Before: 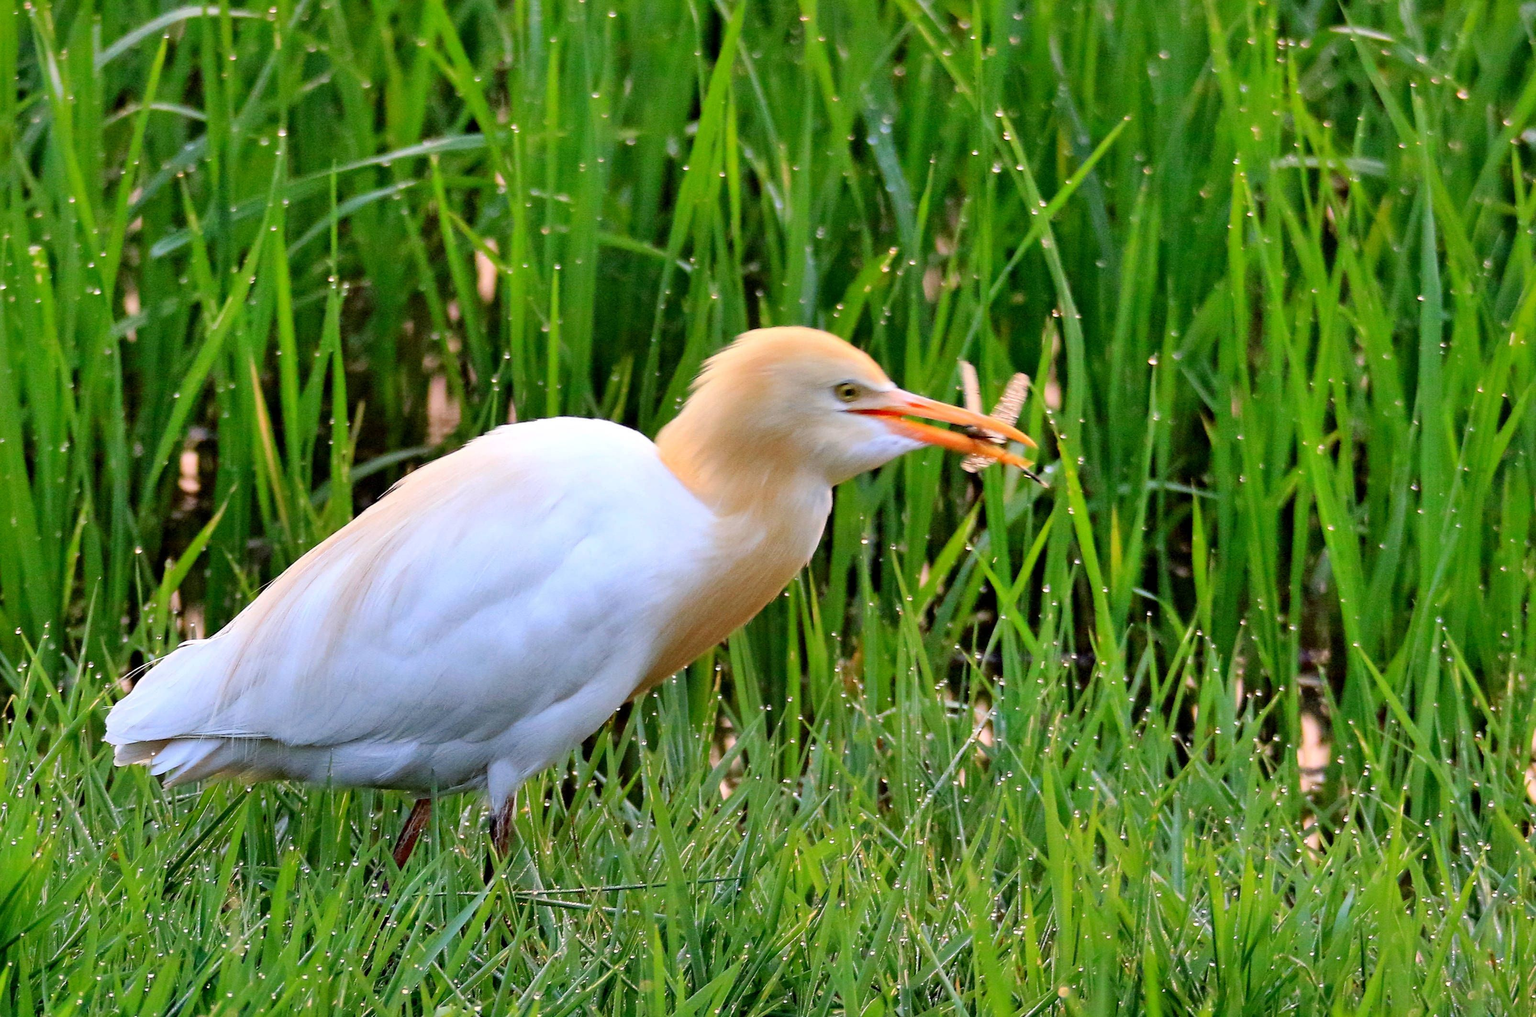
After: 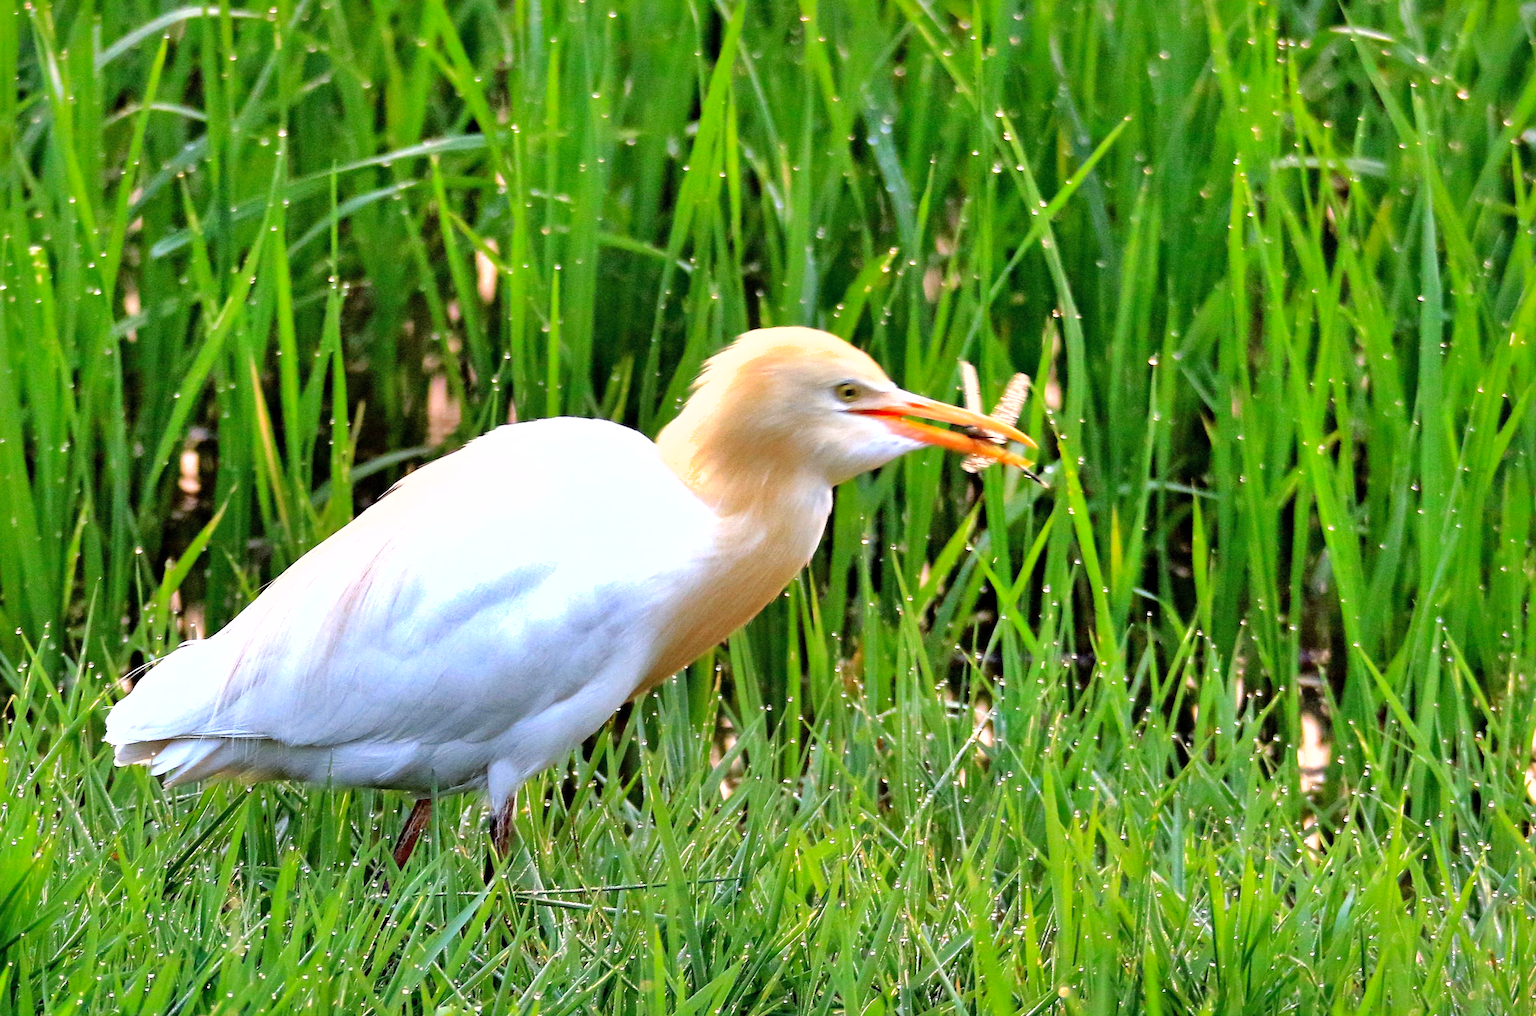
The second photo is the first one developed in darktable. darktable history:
tone equalizer: -8 EV -0.759 EV, -7 EV -0.723 EV, -6 EV -0.59 EV, -5 EV -0.363 EV, -3 EV 0.394 EV, -2 EV 0.6 EV, -1 EV 0.69 EV, +0 EV 0.731 EV
shadows and highlights: on, module defaults
